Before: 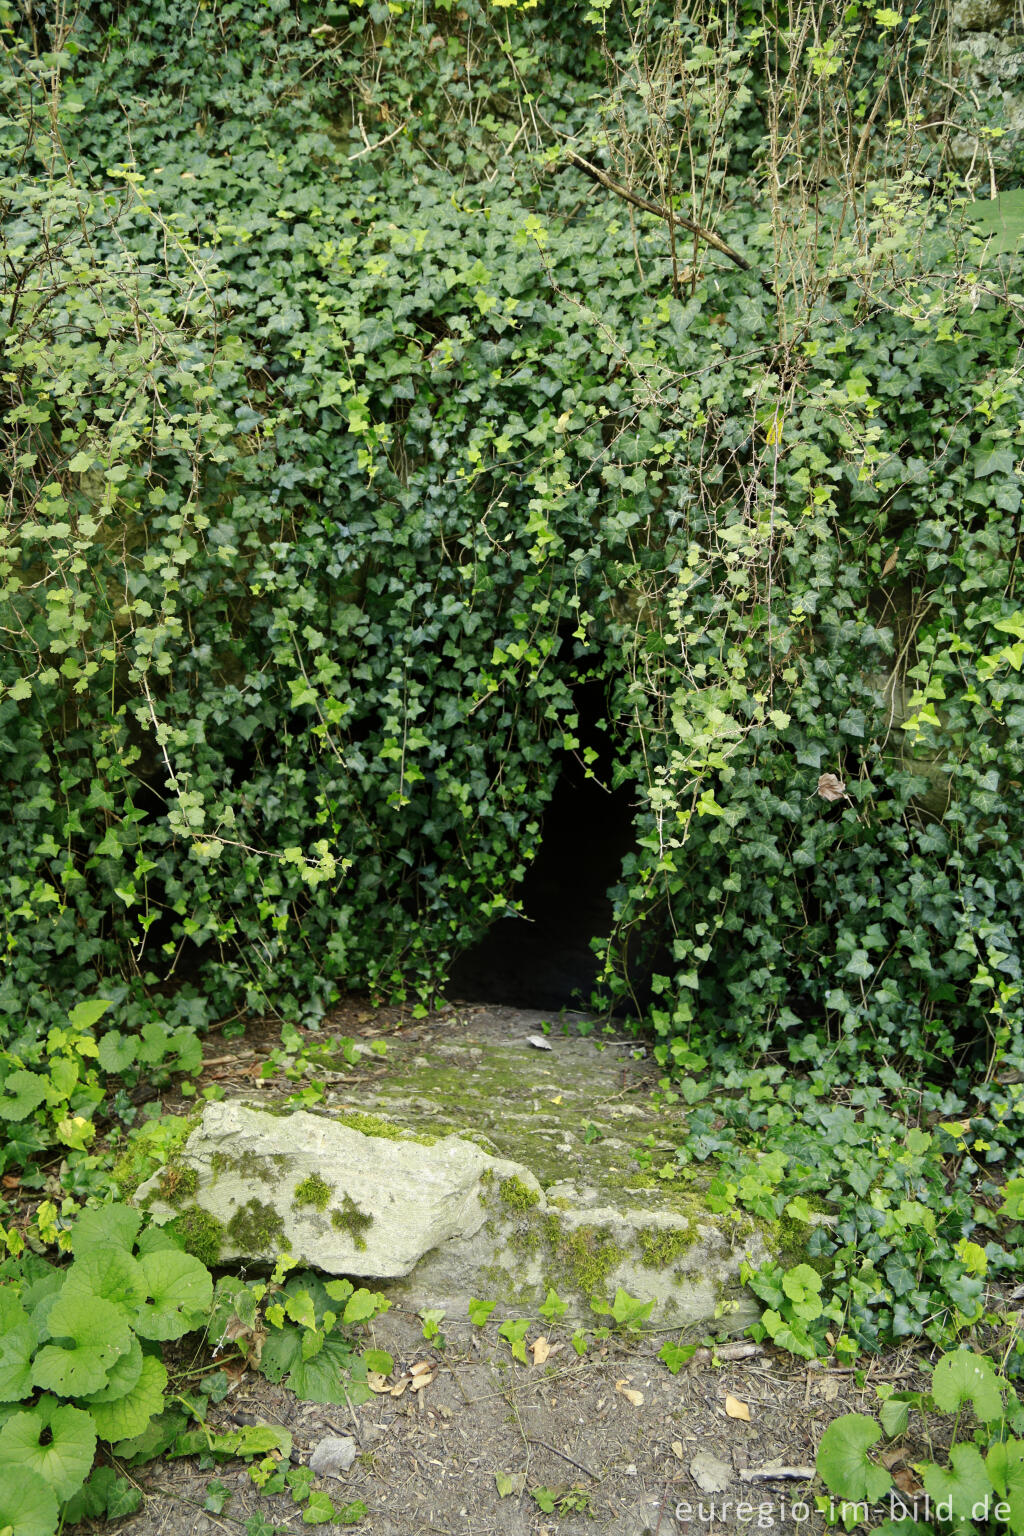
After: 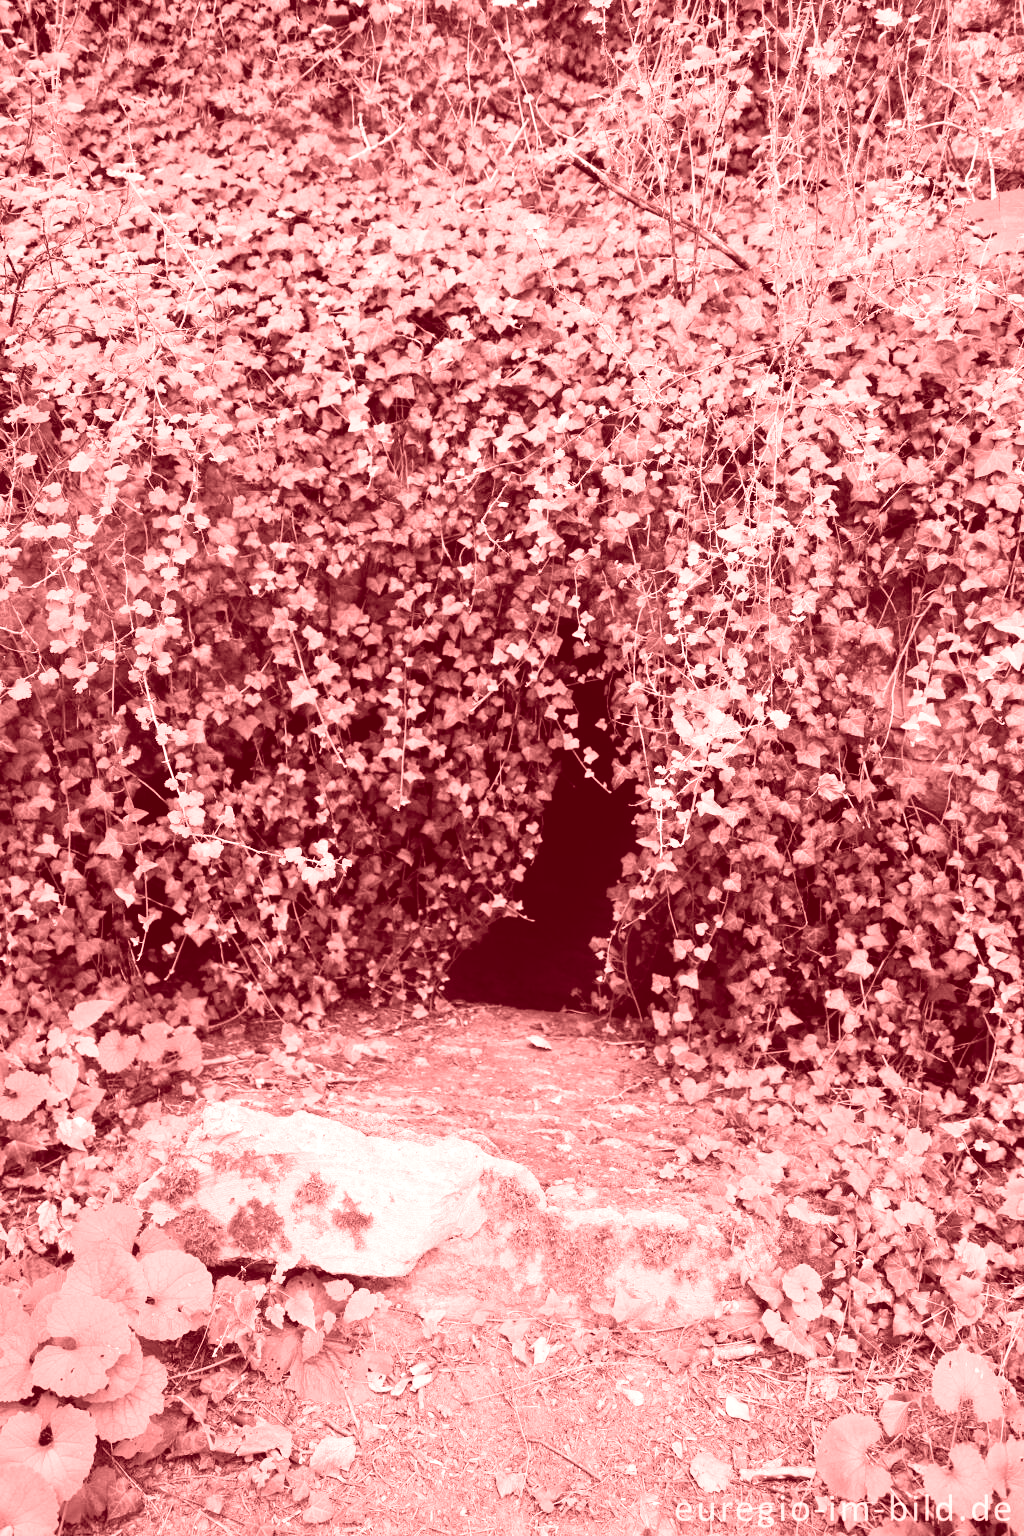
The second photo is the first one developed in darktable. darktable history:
colorize: saturation 60%, source mix 100%
contrast brightness saturation: contrast 0.2, brightness 0.2, saturation 0.8
